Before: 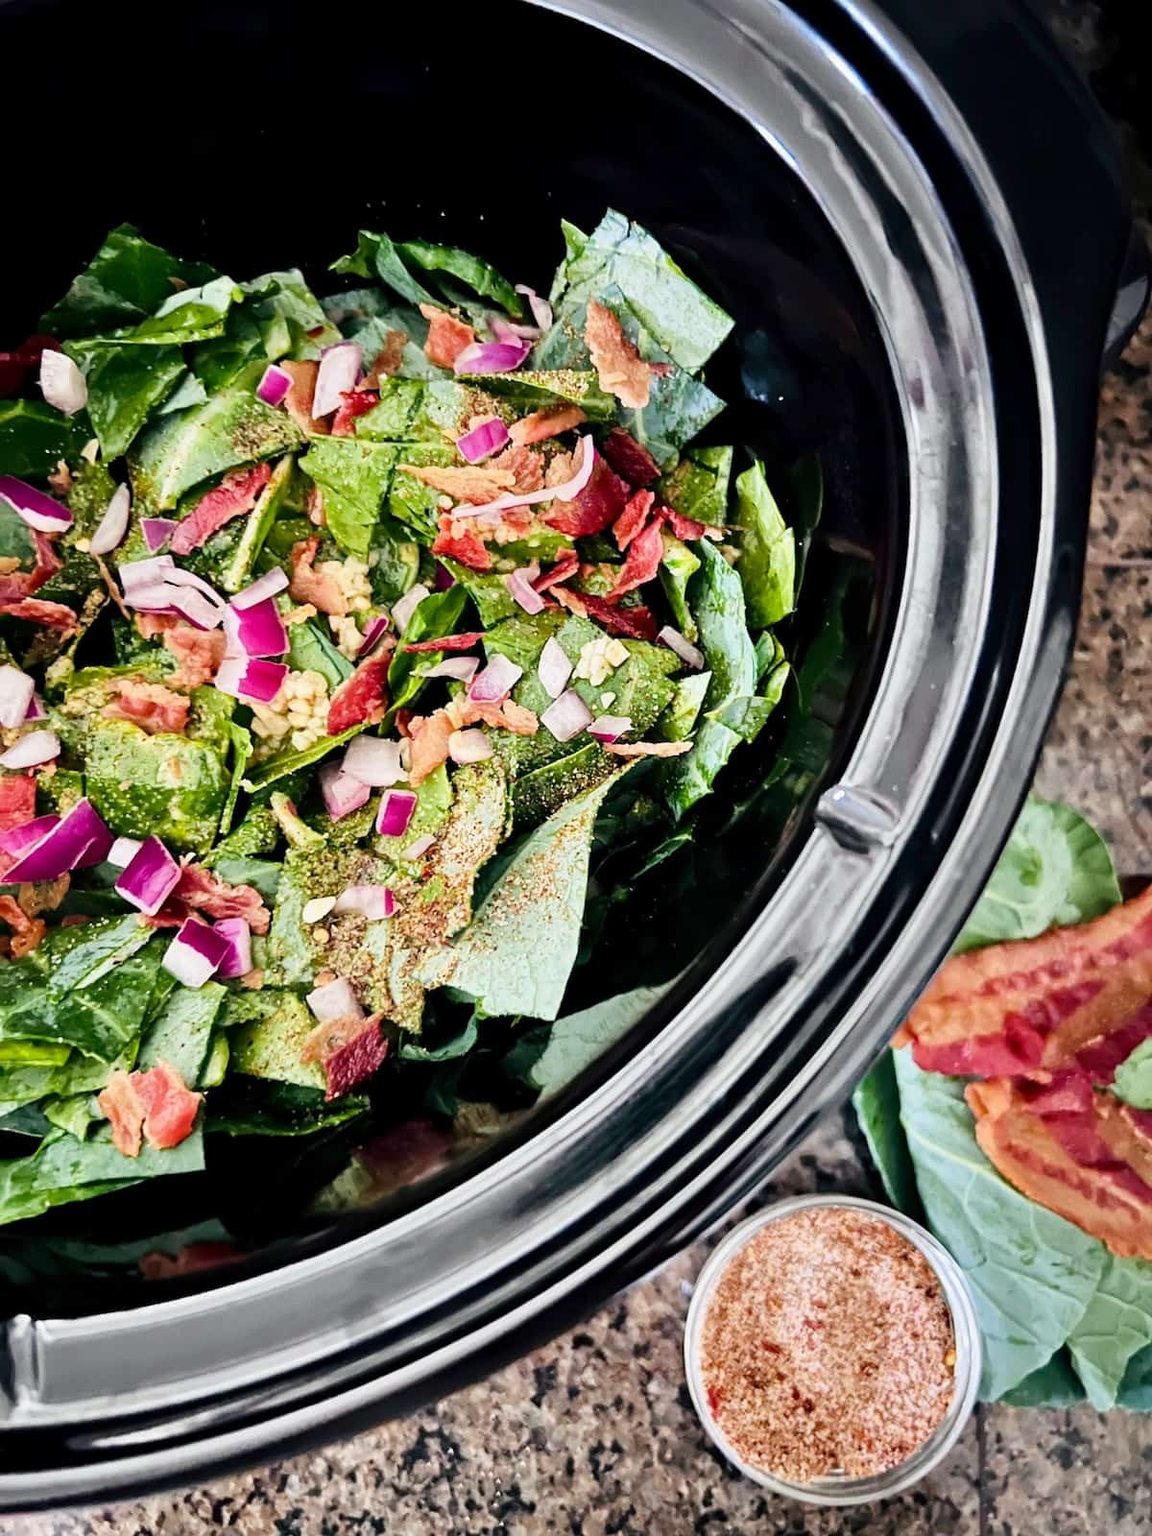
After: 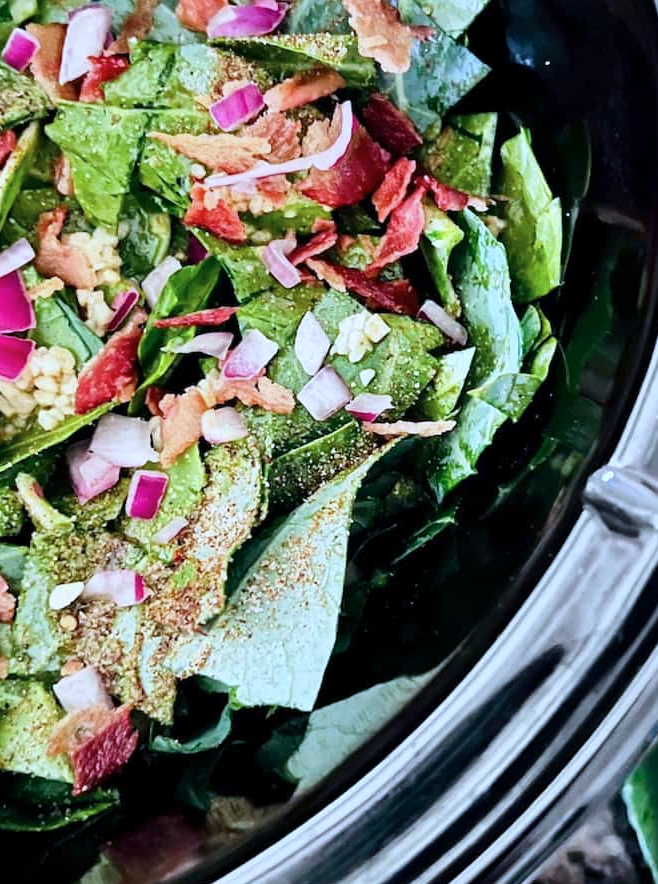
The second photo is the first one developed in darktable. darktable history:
crop and rotate: left 22.173%, top 22.049%, right 22.913%, bottom 22.69%
color calibration: gray › normalize channels true, x 0.38, y 0.39, temperature 4084.22 K, gamut compression 0.016
